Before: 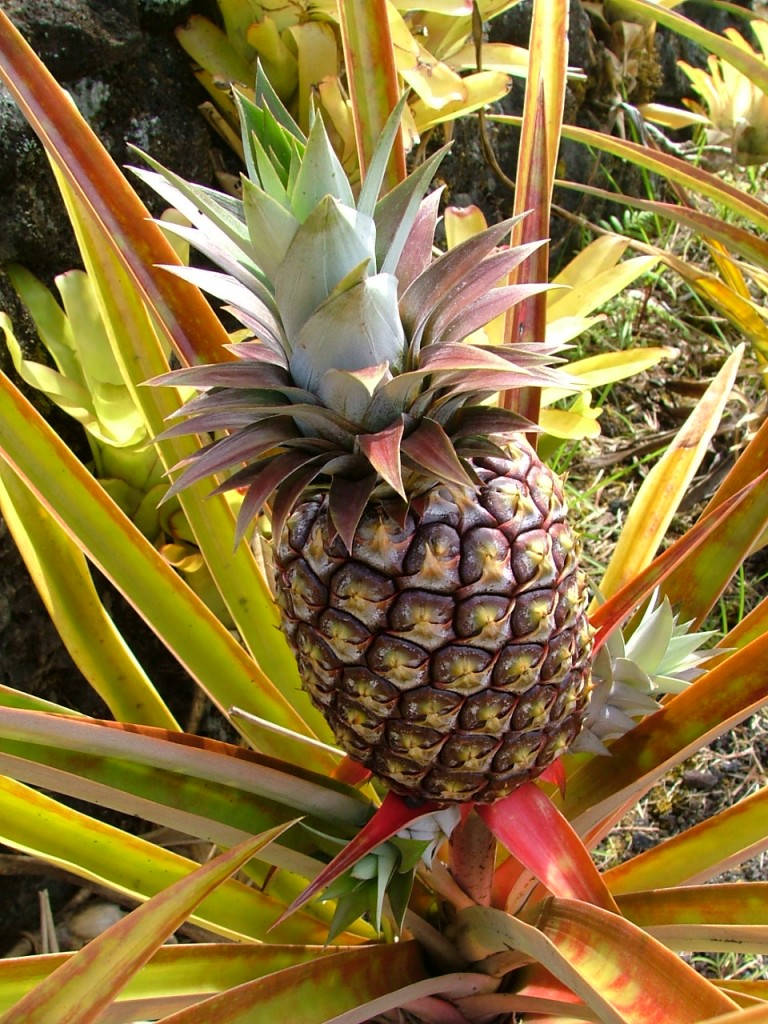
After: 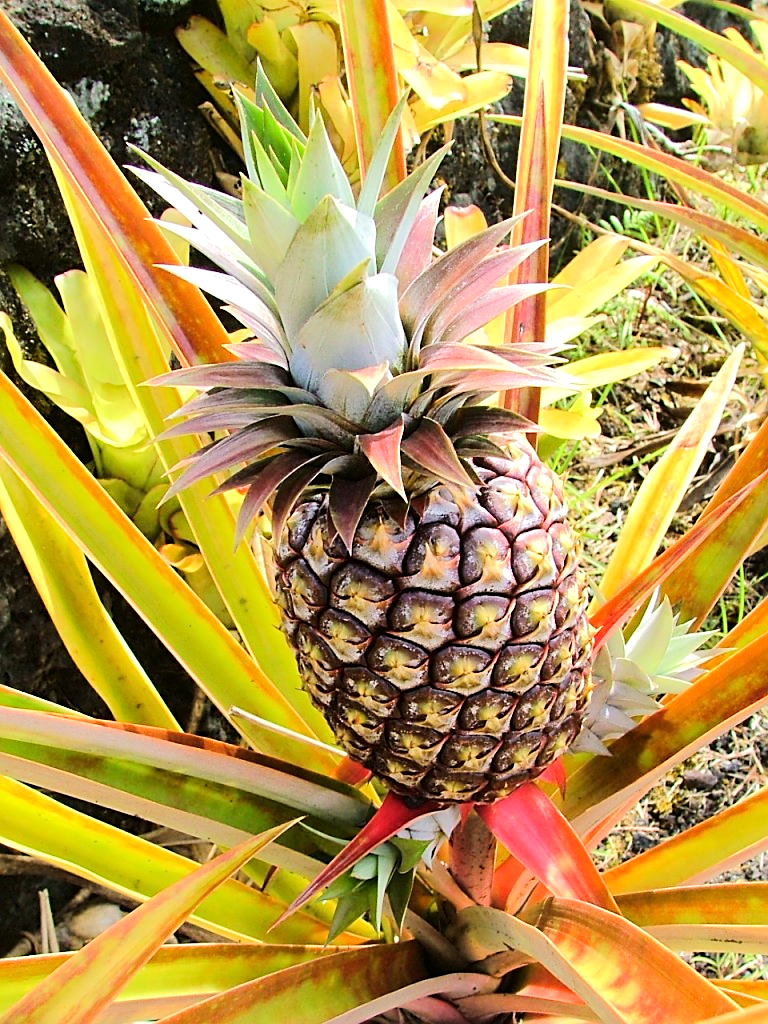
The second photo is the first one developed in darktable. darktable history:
tone equalizer: -7 EV 0.157 EV, -6 EV 0.605 EV, -5 EV 1.17 EV, -4 EV 1.36 EV, -3 EV 1.15 EV, -2 EV 0.6 EV, -1 EV 0.154 EV, edges refinement/feathering 500, mask exposure compensation -1.57 EV, preserve details no
sharpen: on, module defaults
